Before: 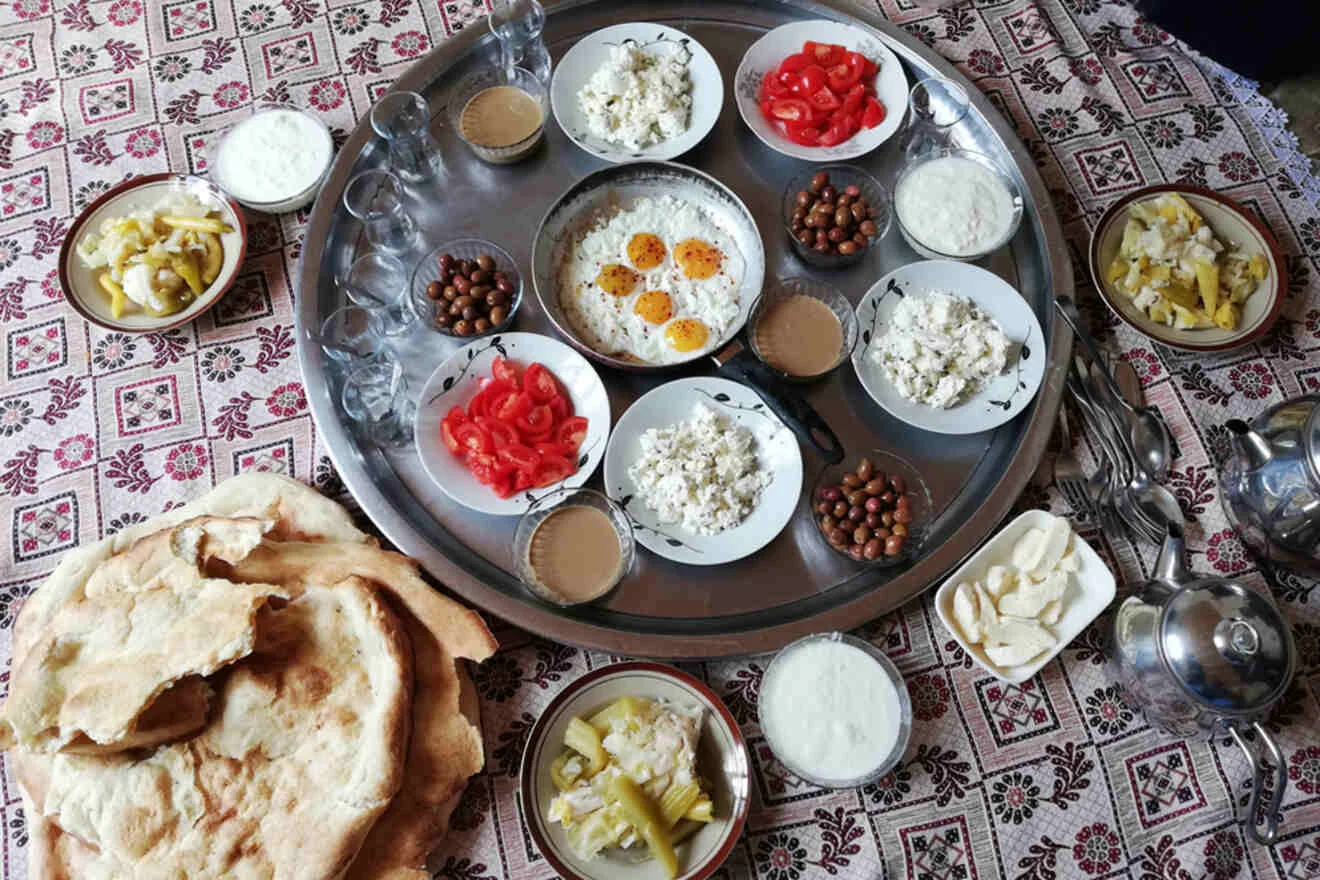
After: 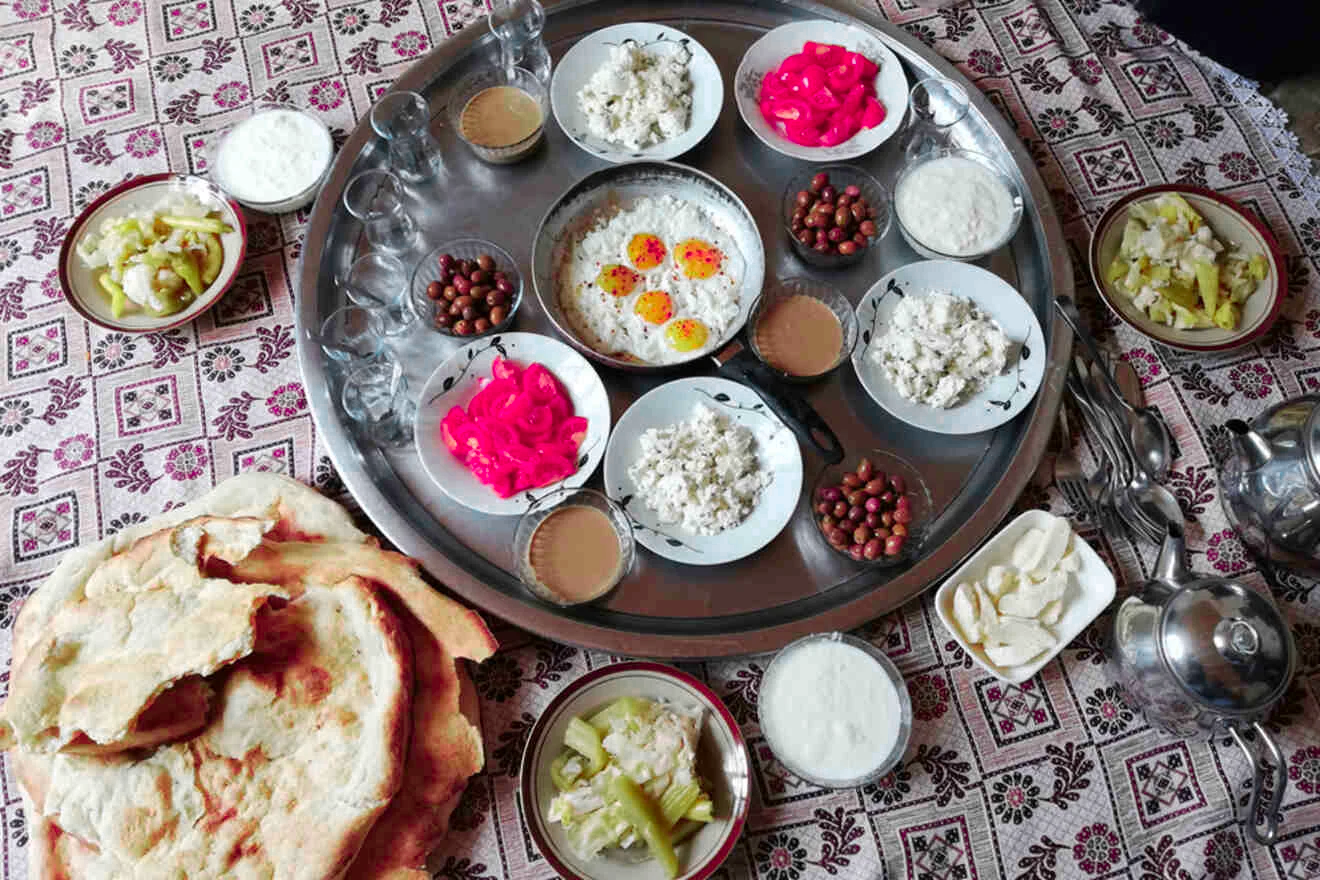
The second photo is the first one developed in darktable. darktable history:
color zones: curves: ch0 [(0, 0.533) (0.126, 0.533) (0.234, 0.533) (0.368, 0.357) (0.5, 0.5) (0.625, 0.5) (0.74, 0.637) (0.875, 0.5)]; ch1 [(0.004, 0.708) (0.129, 0.662) (0.25, 0.5) (0.375, 0.331) (0.496, 0.396) (0.625, 0.649) (0.739, 0.26) (0.875, 0.5) (1, 0.478)]; ch2 [(0, 0.409) (0.132, 0.403) (0.236, 0.558) (0.379, 0.448) (0.5, 0.5) (0.625, 0.5) (0.691, 0.39) (0.875, 0.5)]
